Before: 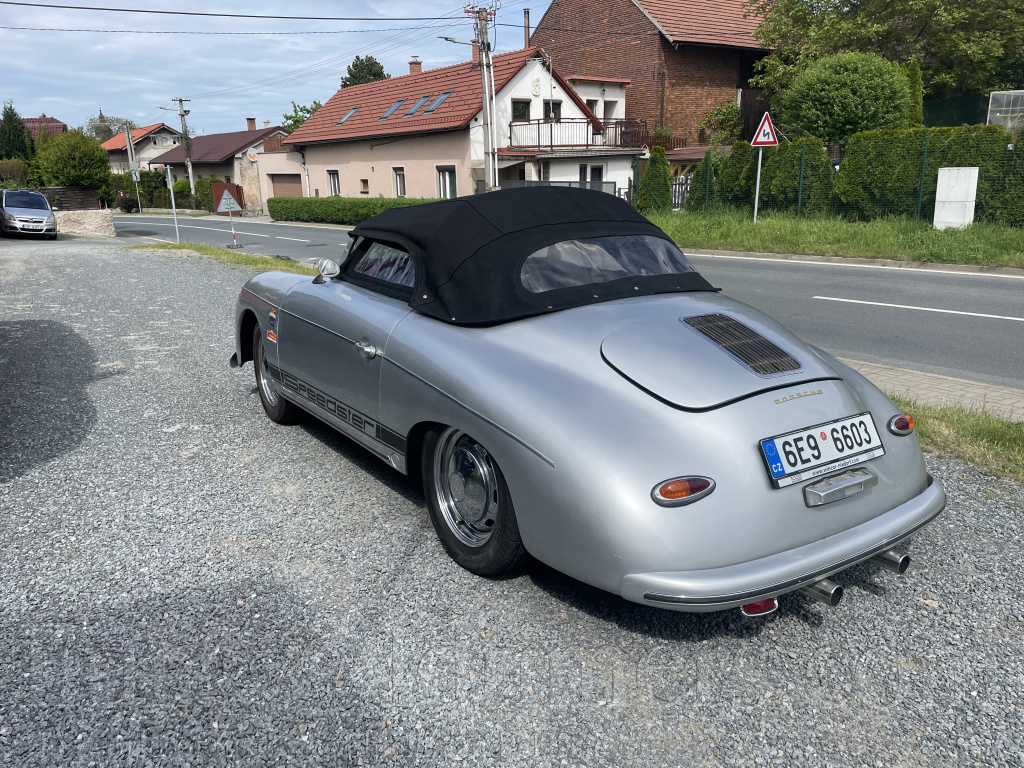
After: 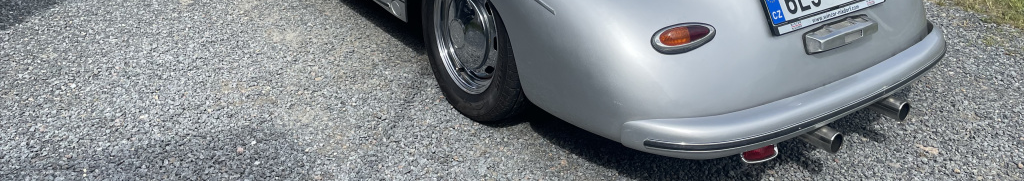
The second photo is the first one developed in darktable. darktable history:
crop and rotate: top 59.007%, bottom 17.425%
